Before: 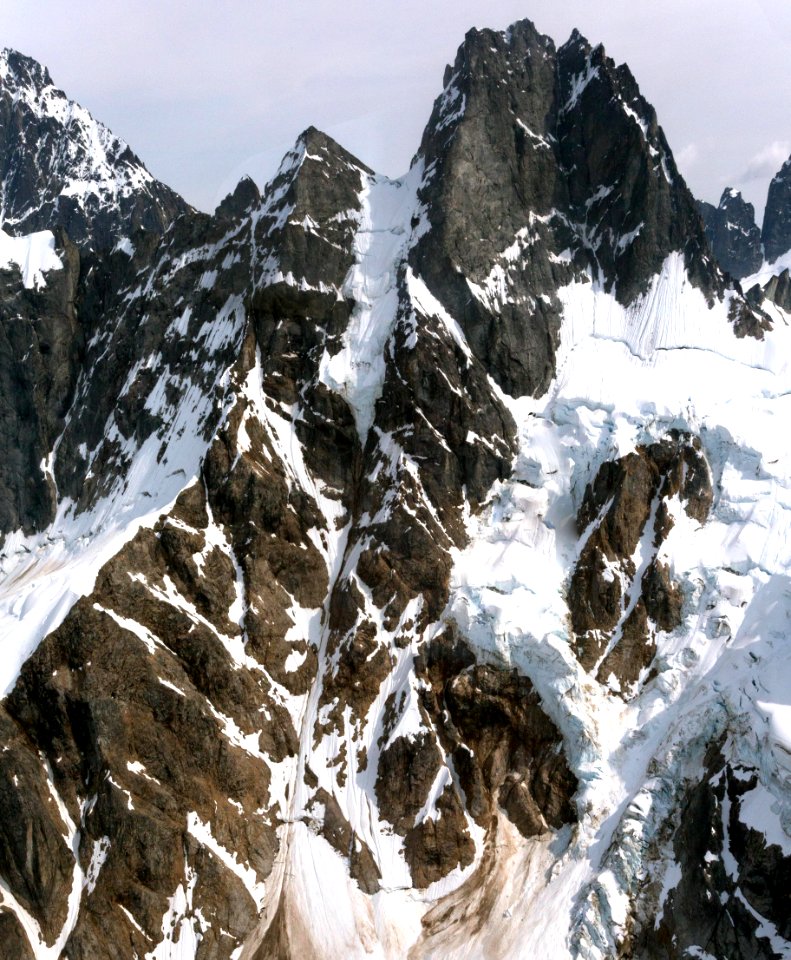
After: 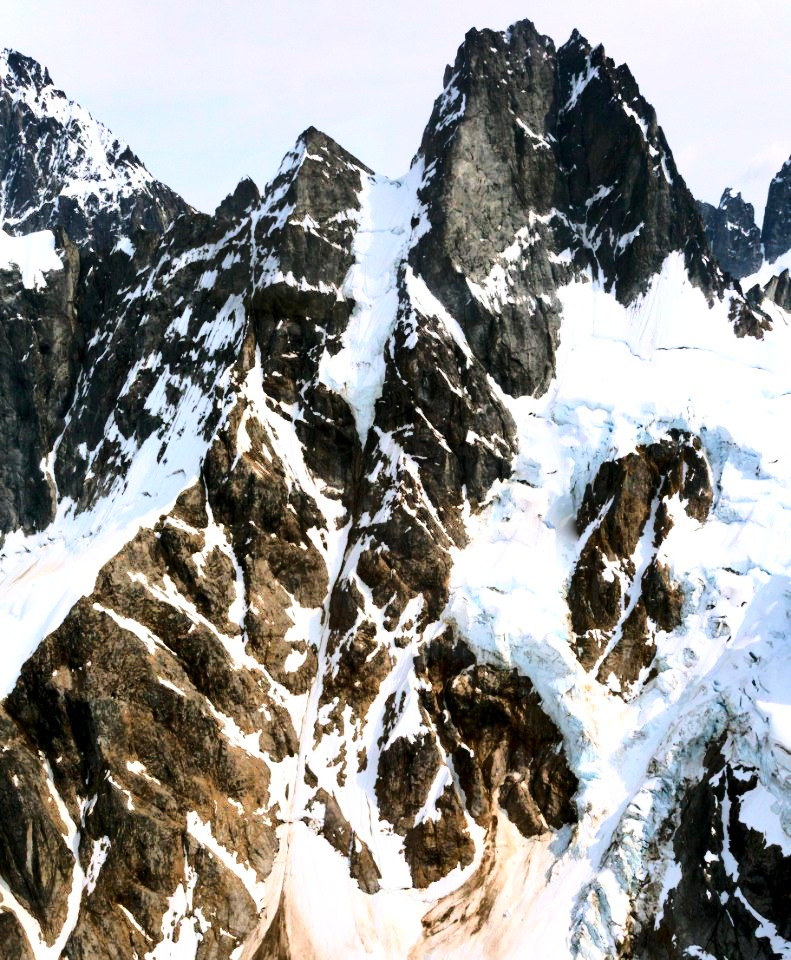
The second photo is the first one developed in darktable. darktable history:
base curve: curves: ch0 [(0, 0) (0.032, 0.037) (0.105, 0.228) (0.435, 0.76) (0.856, 0.983) (1, 1)]
contrast brightness saturation: contrast 0.105, brightness 0.034, saturation 0.093
shadows and highlights: shadows 30.6, highlights -62.8, soften with gaussian
